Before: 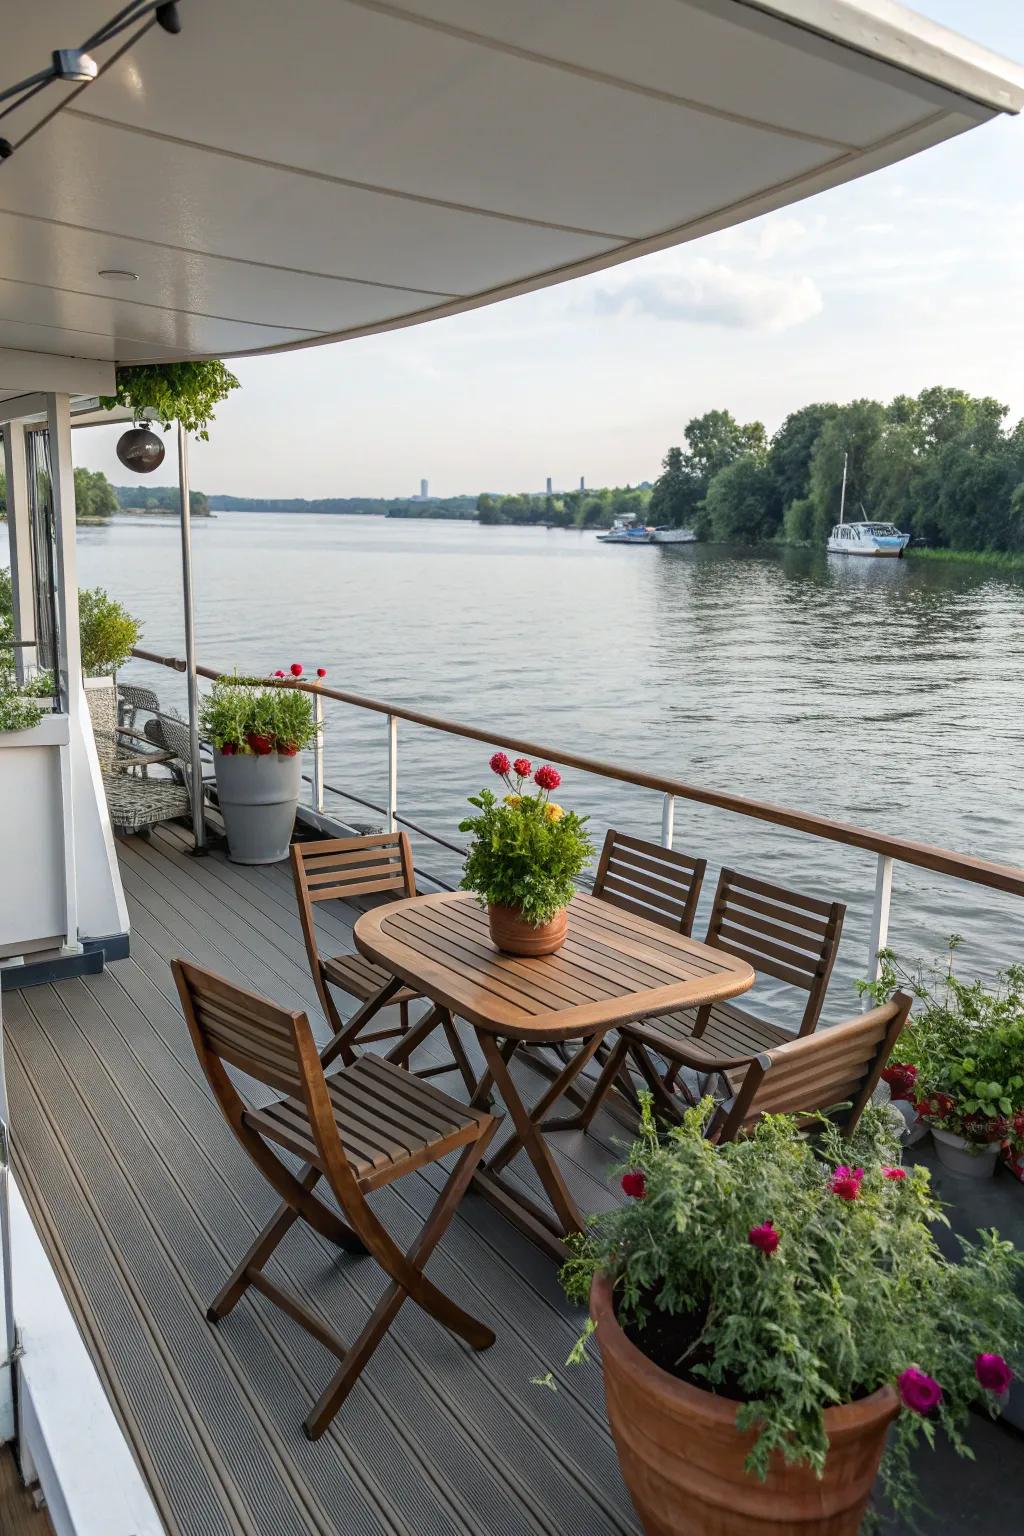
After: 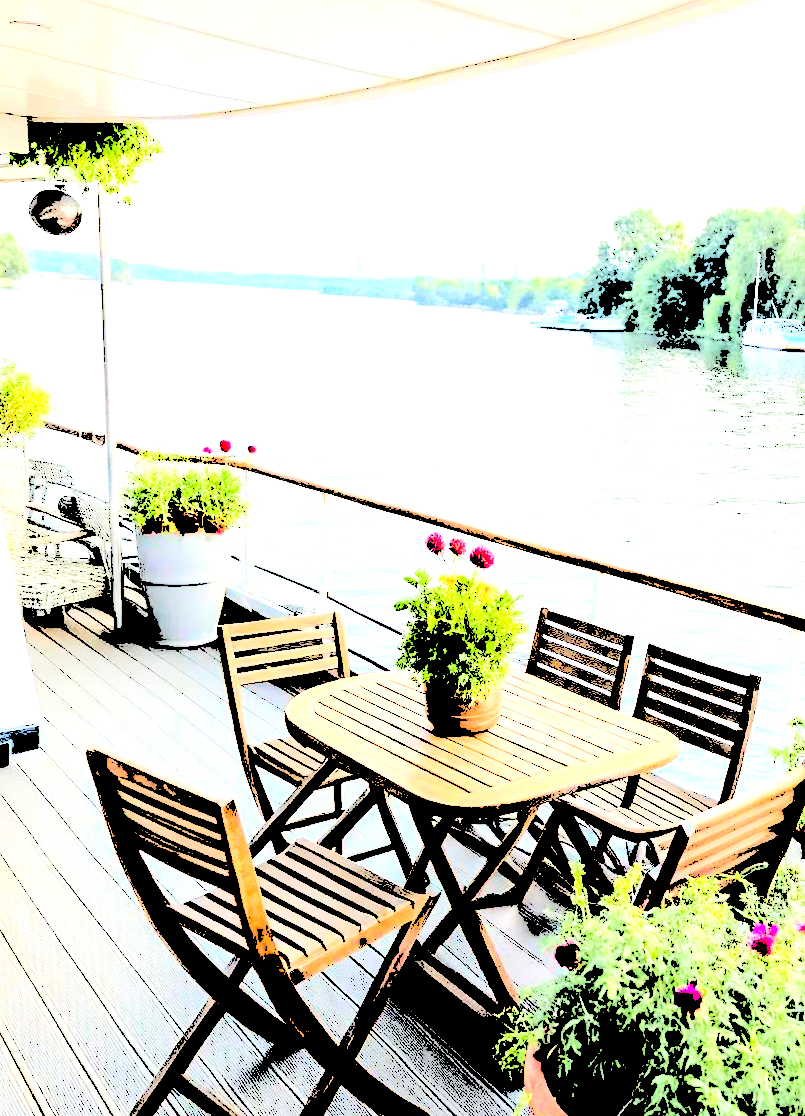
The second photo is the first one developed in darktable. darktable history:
crop and rotate: left 10.071%, top 10.071%, right 10.02%, bottom 10.02%
levels: levels [0.246, 0.246, 0.506]
rotate and perspective: rotation -0.013°, lens shift (vertical) -0.027, lens shift (horizontal) 0.178, crop left 0.016, crop right 0.989, crop top 0.082, crop bottom 0.918
